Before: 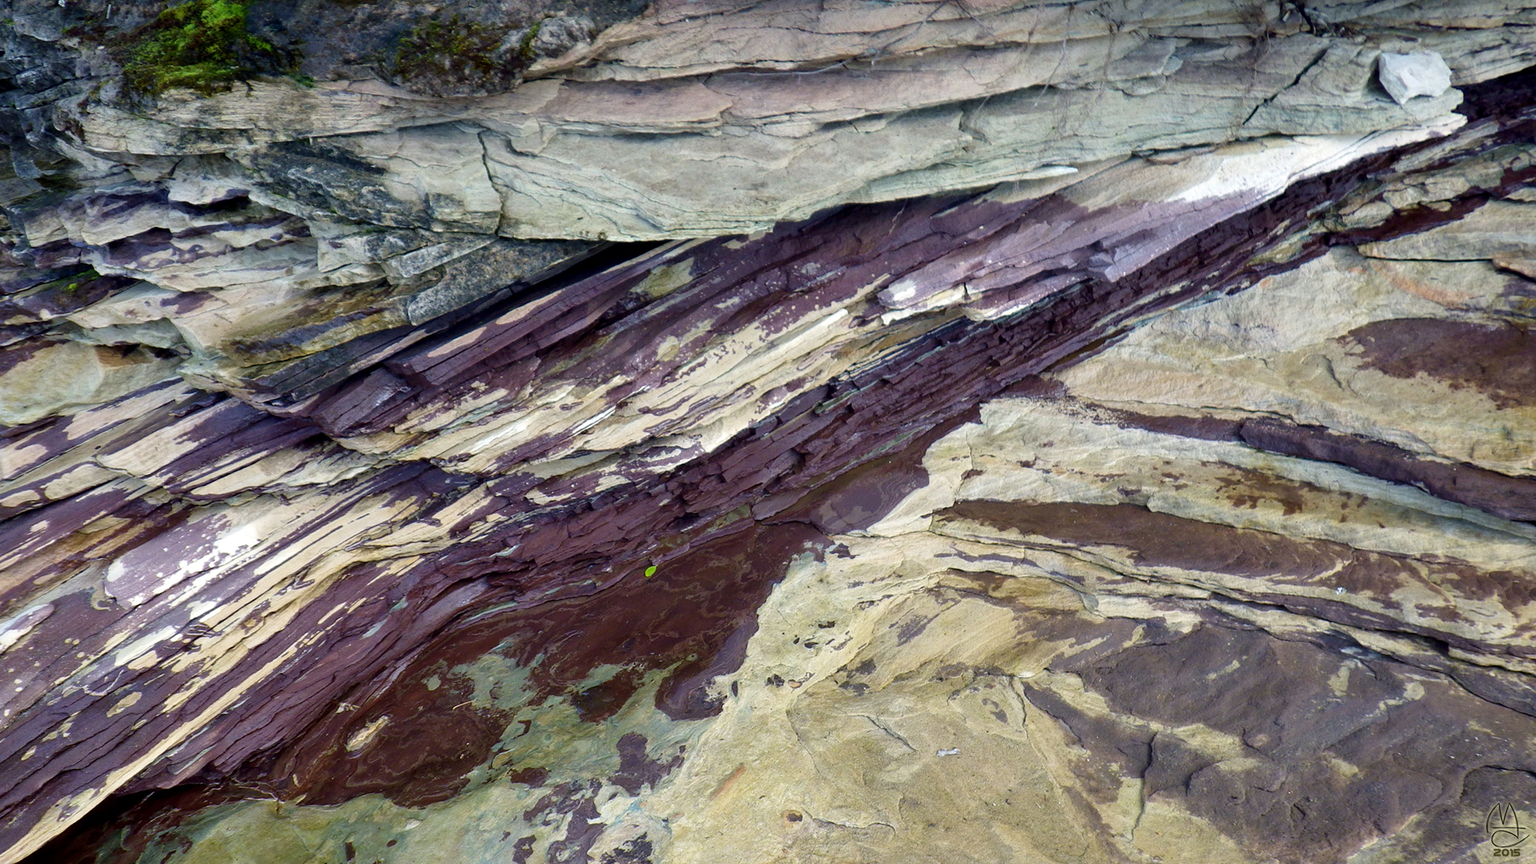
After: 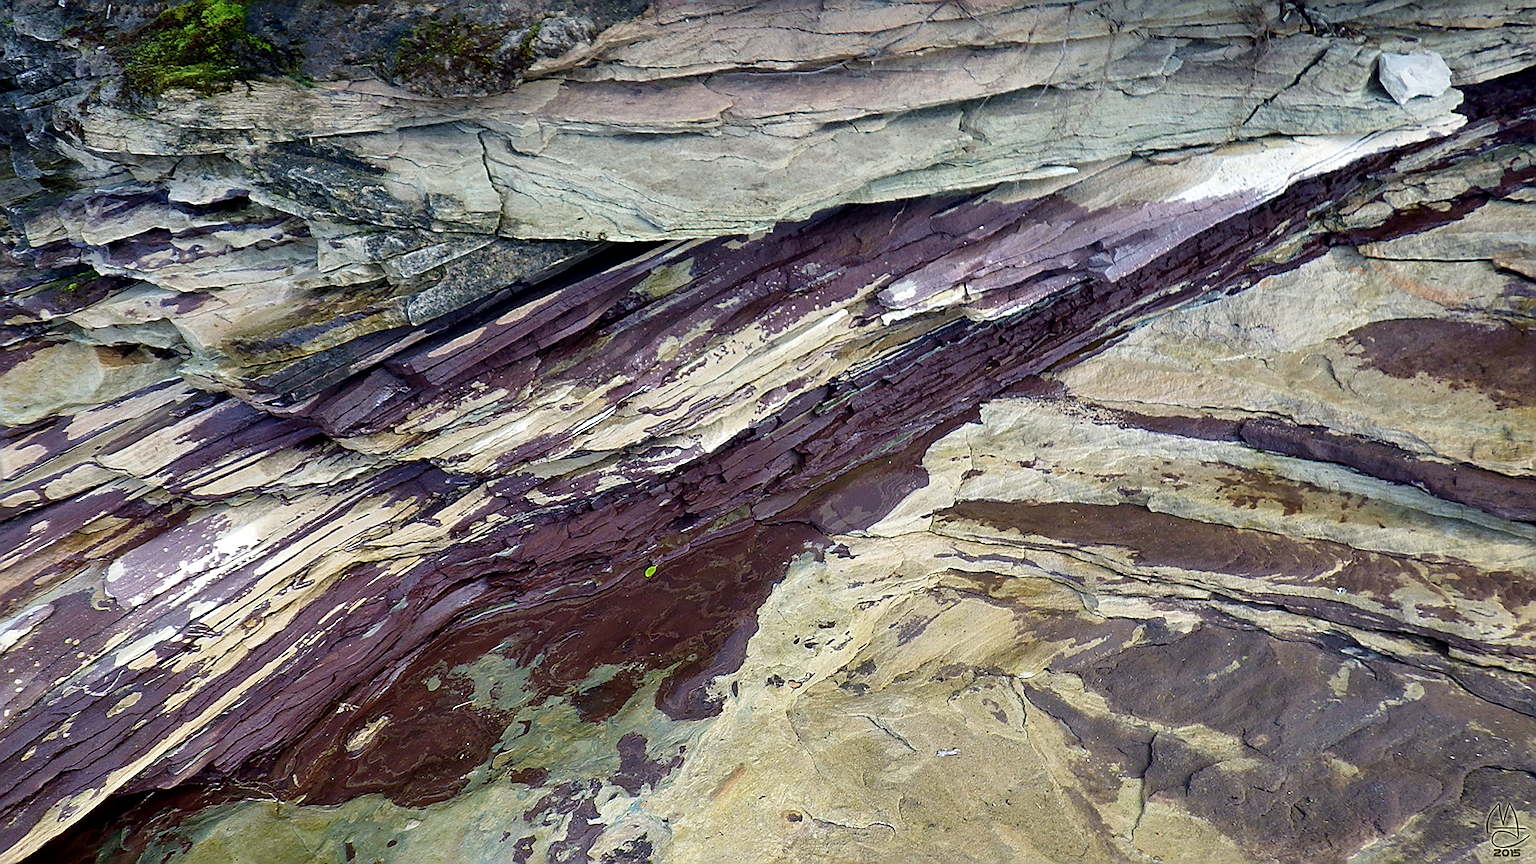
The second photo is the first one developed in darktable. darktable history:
sharpen: radius 1.382, amount 1.241, threshold 0.665
